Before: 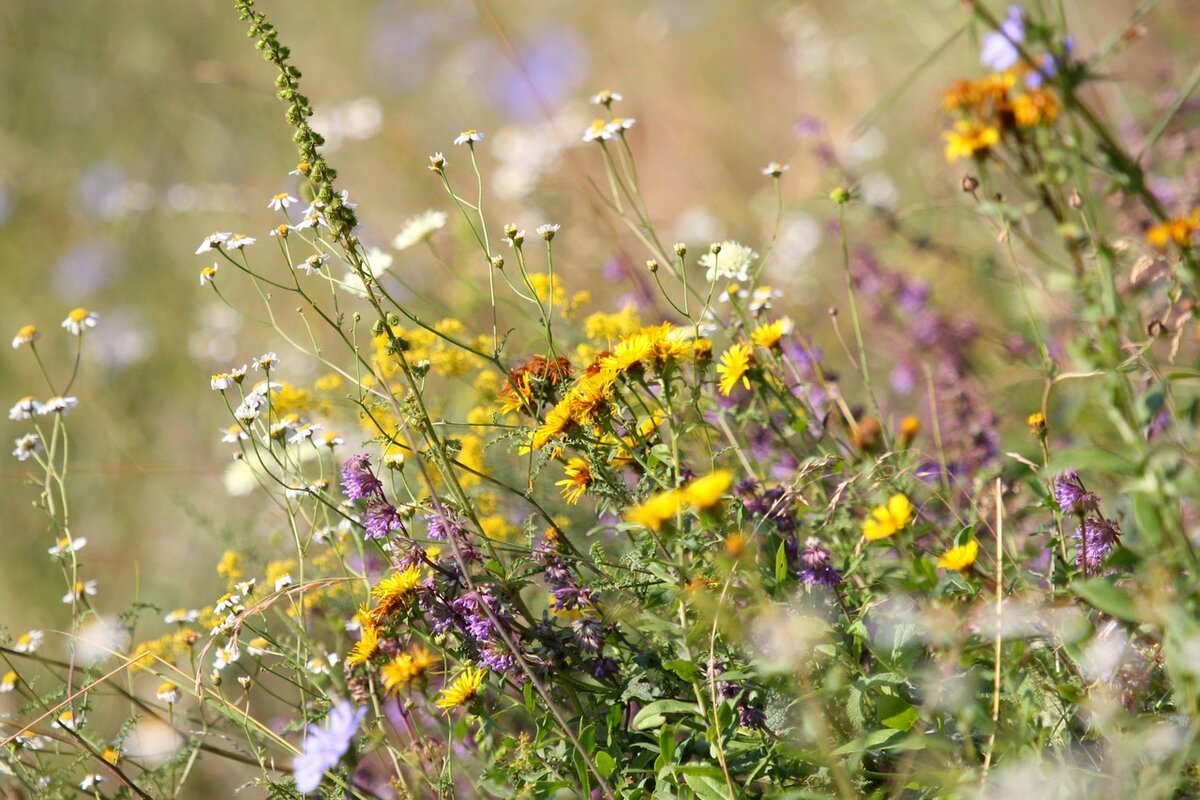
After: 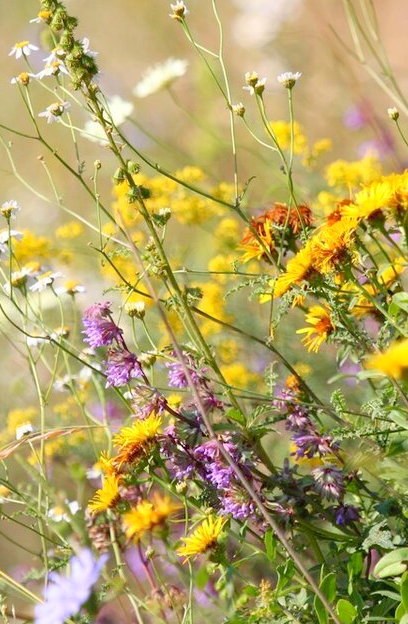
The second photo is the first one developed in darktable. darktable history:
crop and rotate: left 21.587%, top 19.01%, right 44.353%, bottom 2.969%
levels: levels [0, 0.445, 1]
